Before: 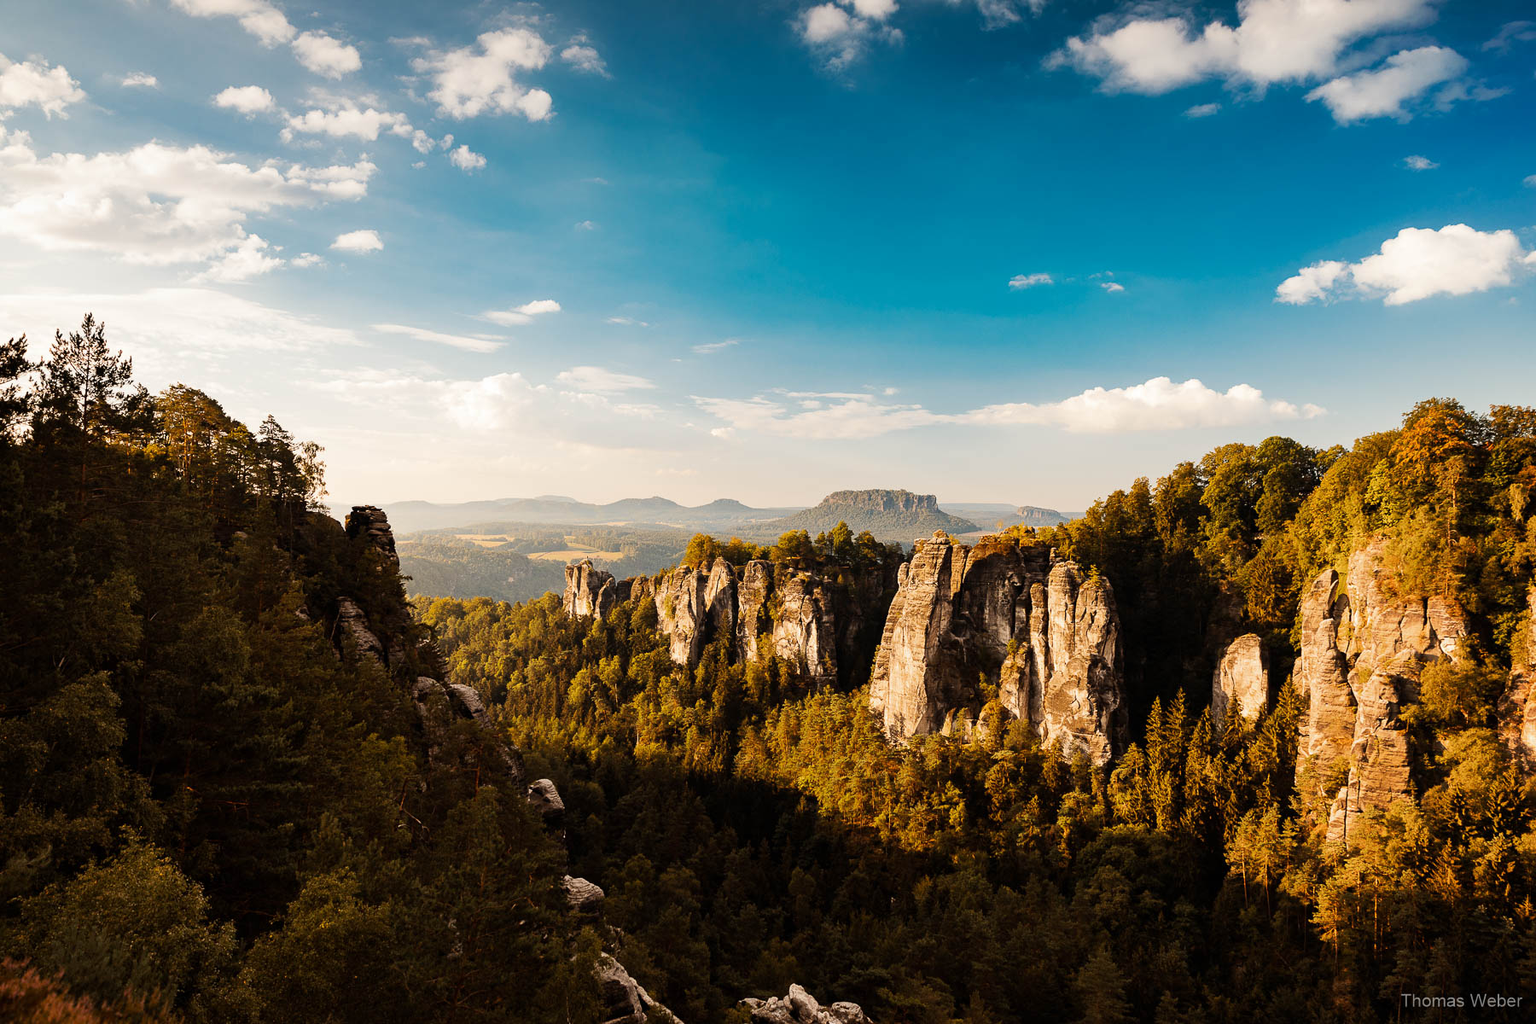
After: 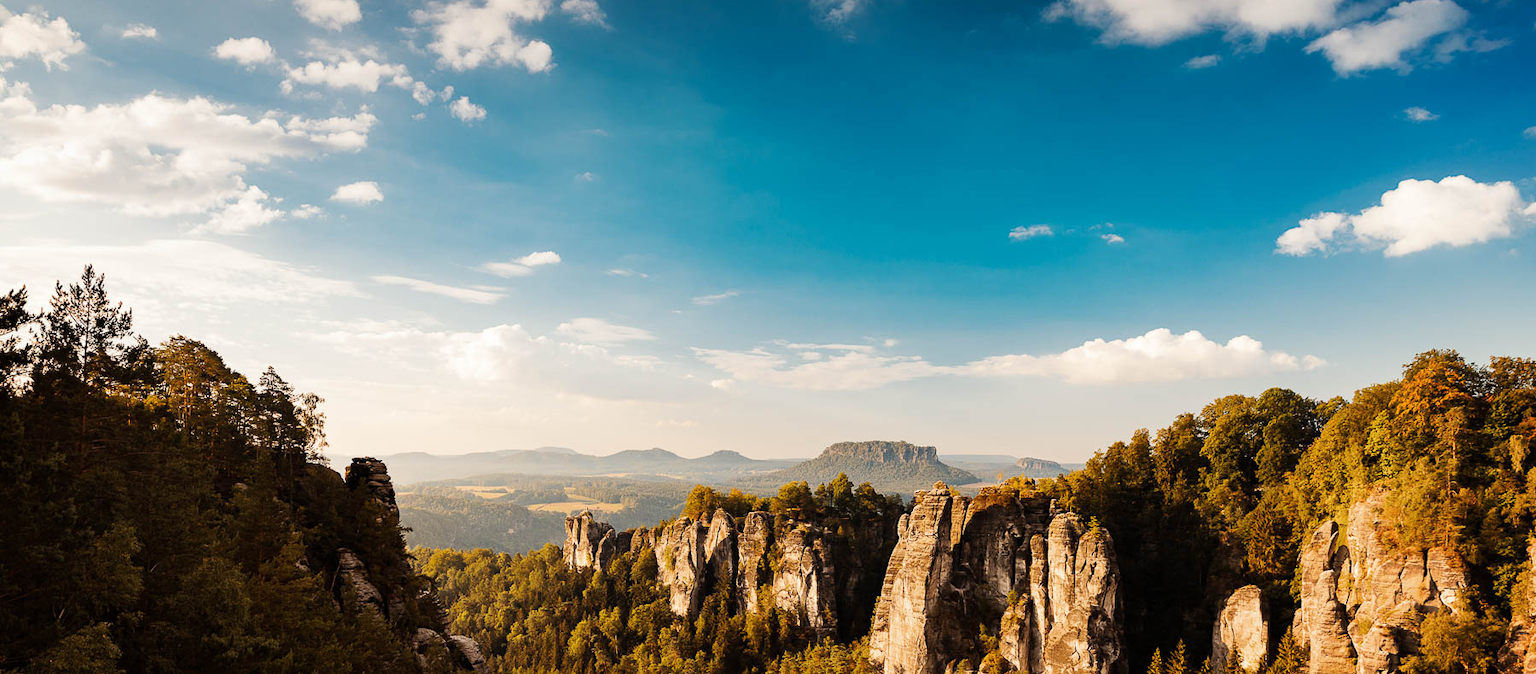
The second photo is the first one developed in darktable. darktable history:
crop and rotate: top 4.771%, bottom 29.369%
